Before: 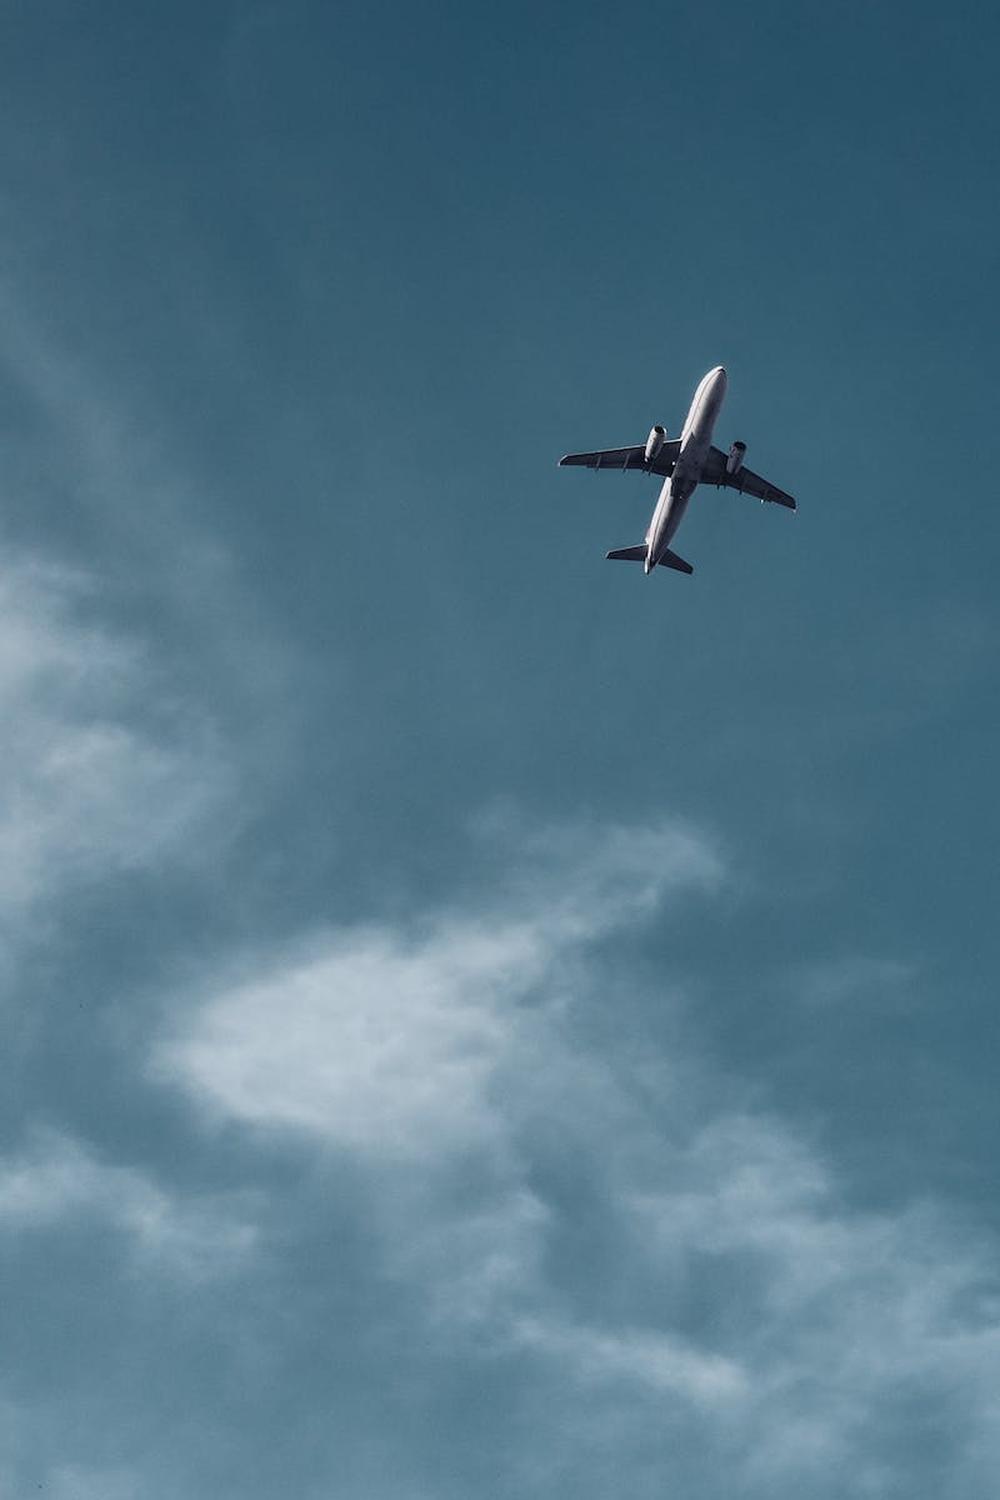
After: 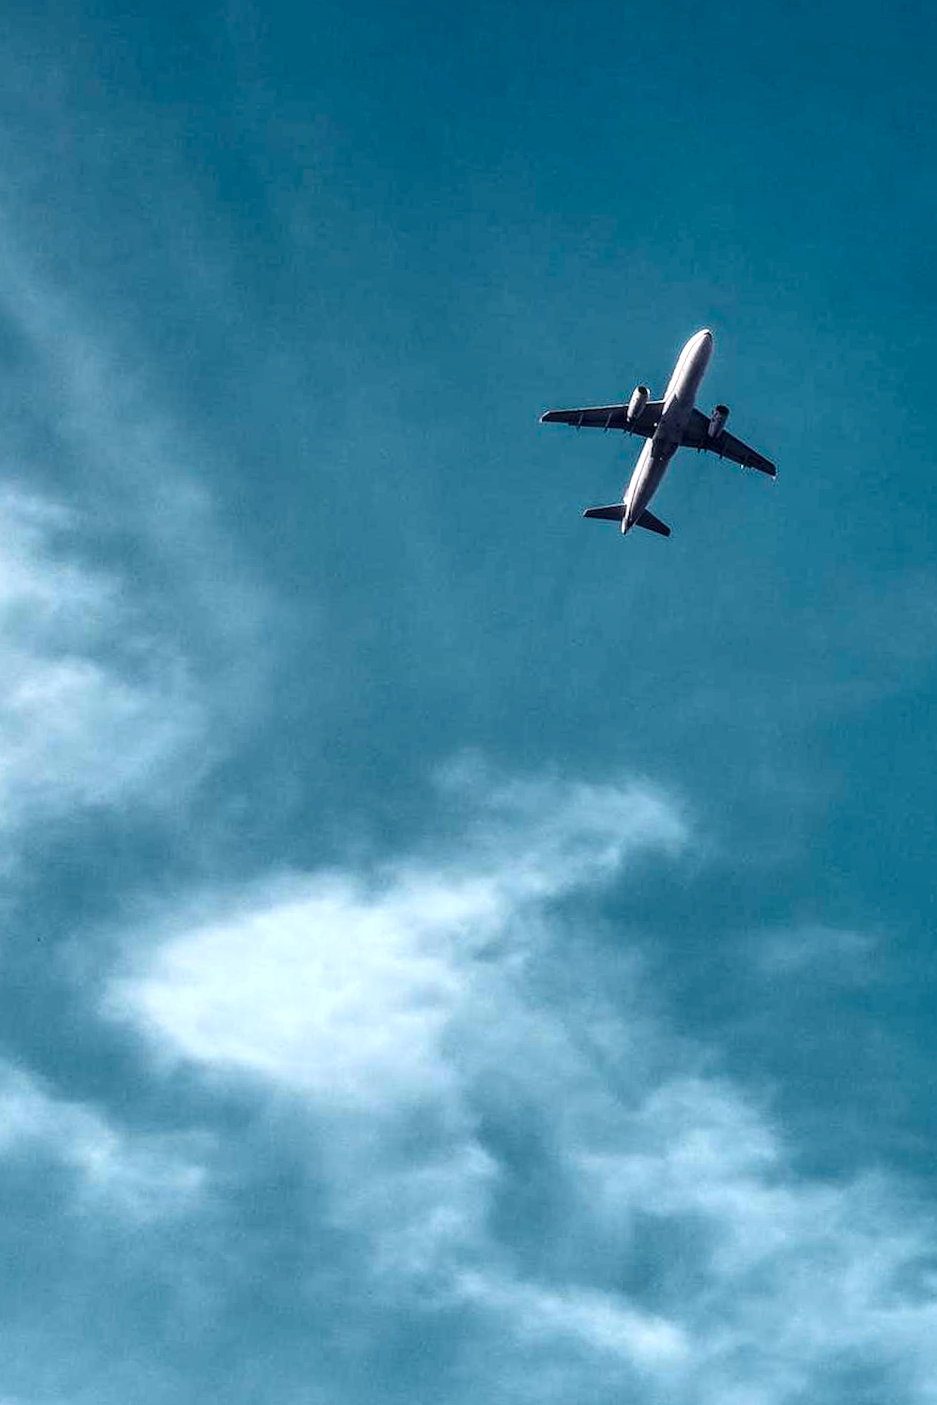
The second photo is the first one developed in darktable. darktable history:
local contrast: detail 160%
exposure: exposure 0.198 EV, compensate highlight preservation false
crop and rotate: angle -2.6°
tone curve: curves: ch0 [(0, 0) (0.003, 0.077) (0.011, 0.089) (0.025, 0.105) (0.044, 0.122) (0.069, 0.134) (0.1, 0.151) (0.136, 0.171) (0.177, 0.198) (0.224, 0.23) (0.277, 0.273) (0.335, 0.343) (0.399, 0.422) (0.468, 0.508) (0.543, 0.601) (0.623, 0.695) (0.709, 0.782) (0.801, 0.866) (0.898, 0.934) (1, 1)], color space Lab, independent channels, preserve colors none
color balance rgb: perceptual saturation grading › global saturation 30.625%, global vibrance 34.857%
